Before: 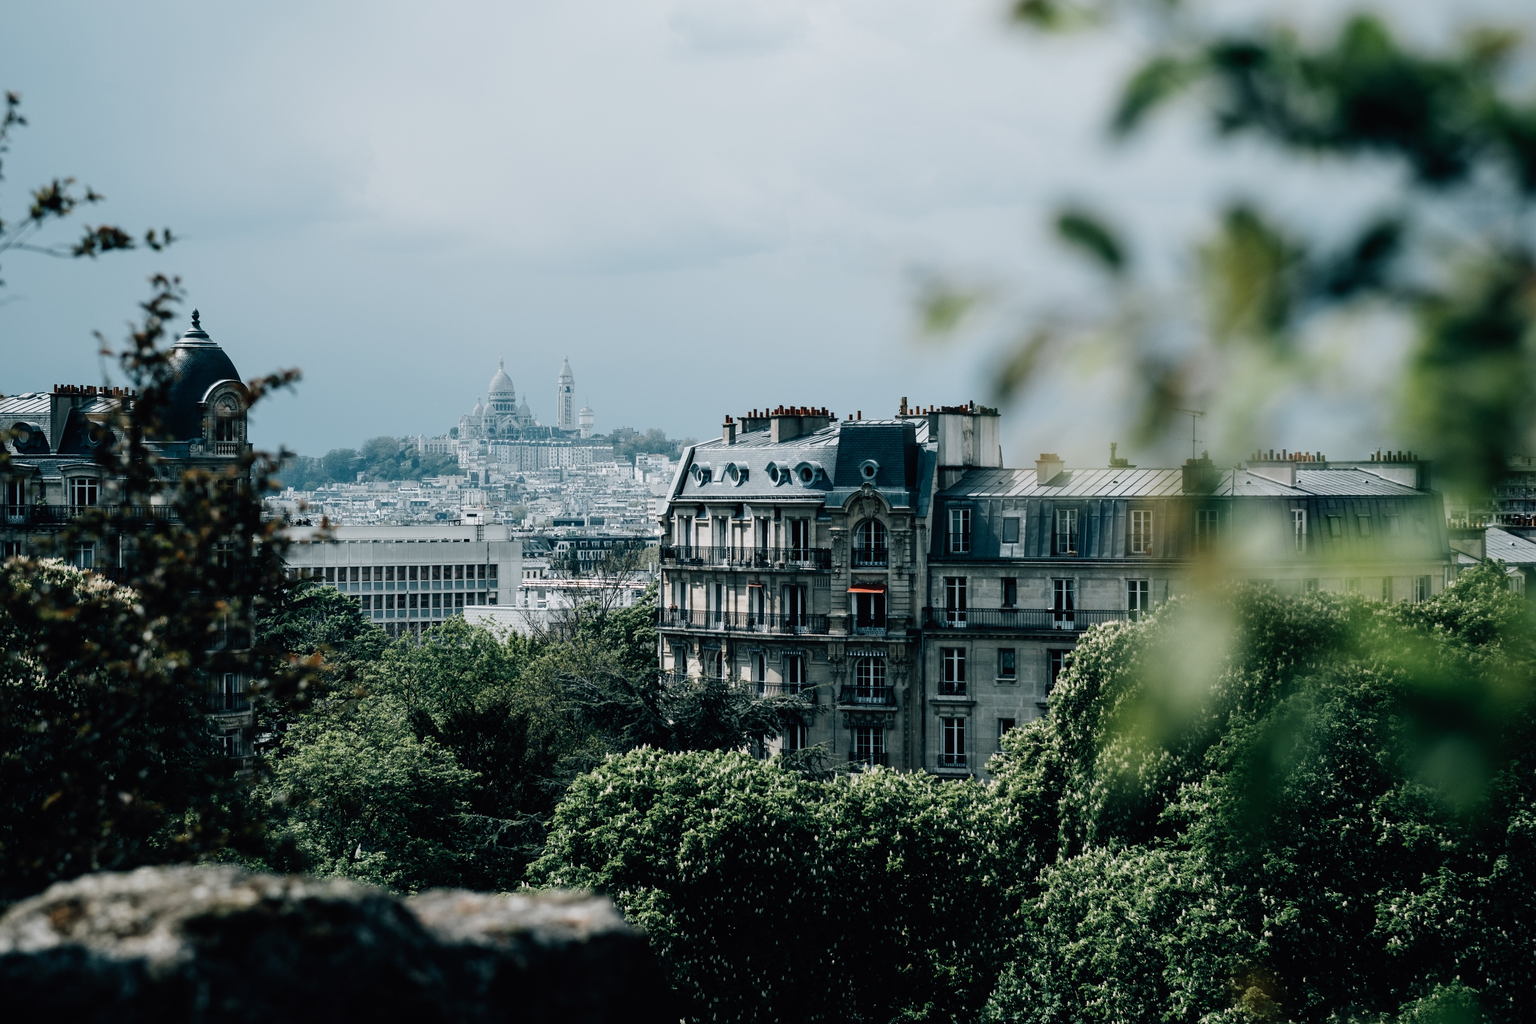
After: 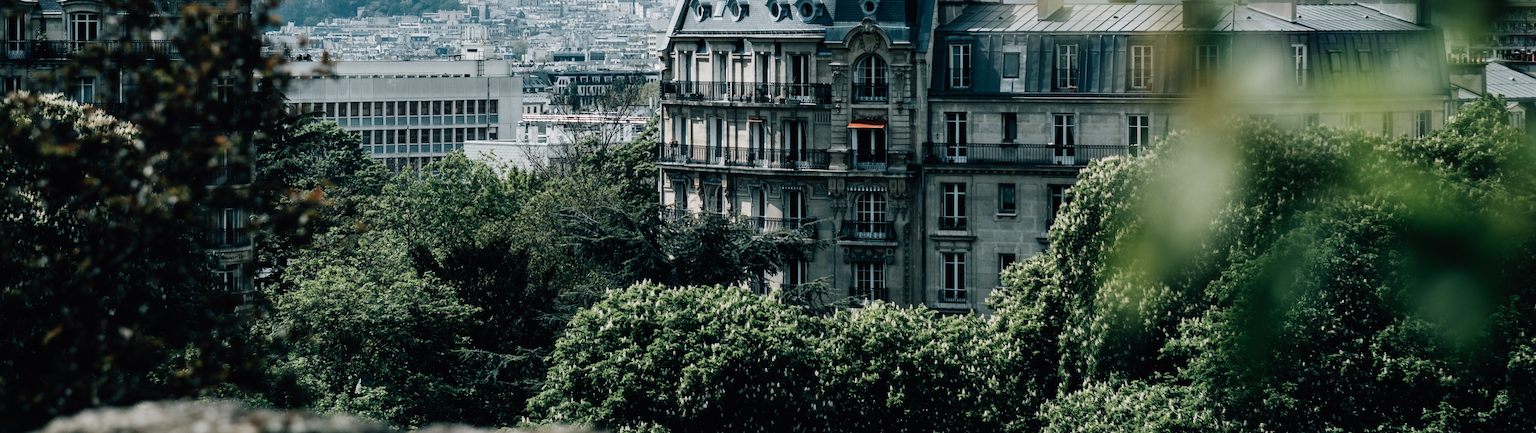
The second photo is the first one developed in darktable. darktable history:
crop: top 45.455%, bottom 12.149%
